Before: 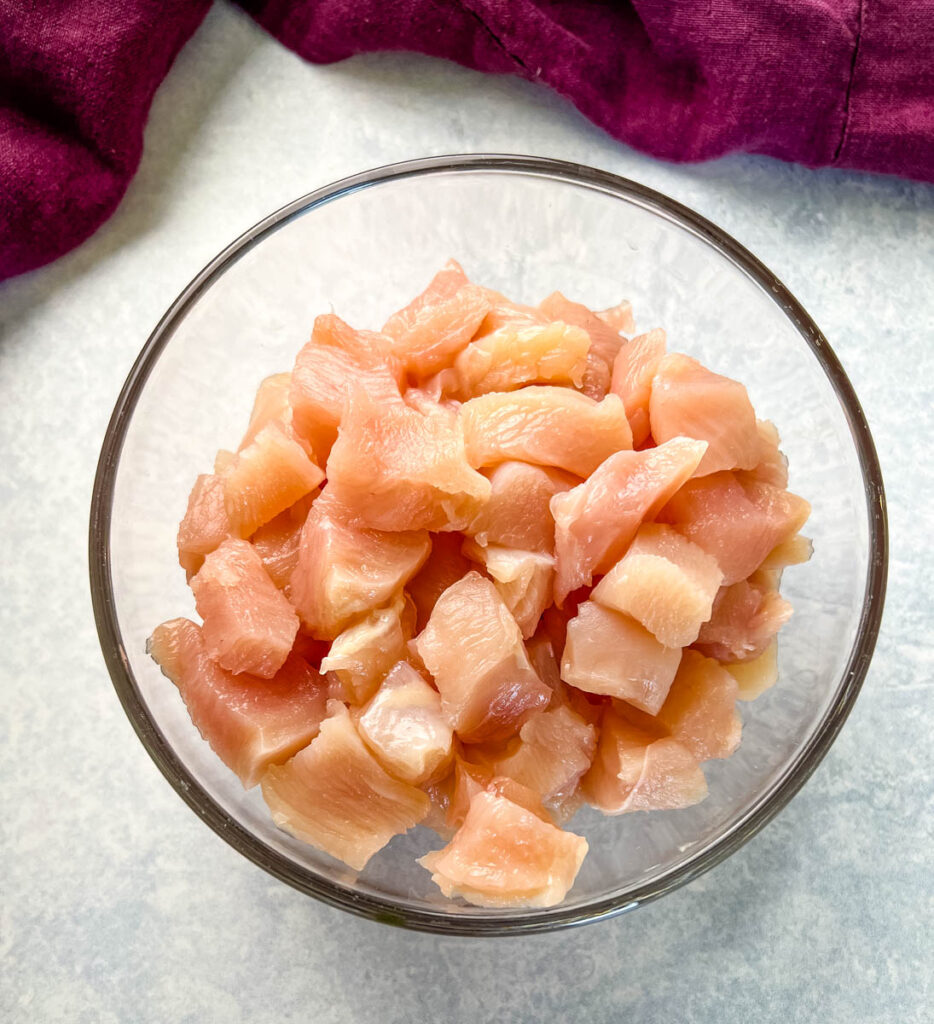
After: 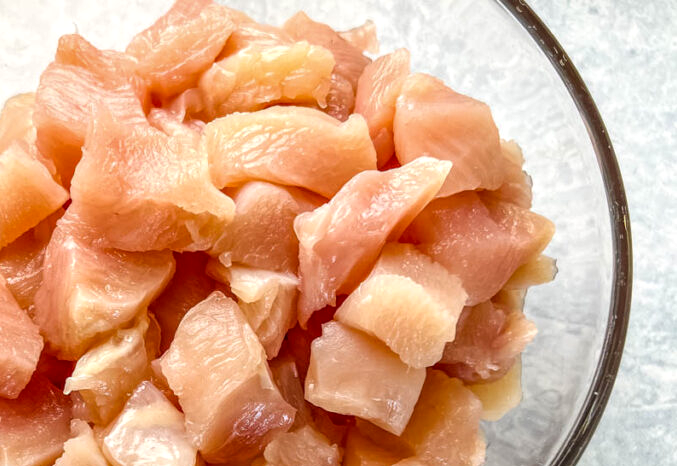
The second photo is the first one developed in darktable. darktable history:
local contrast: detail 130%
crop and rotate: left 27.502%, top 27.4%, bottom 27.017%
